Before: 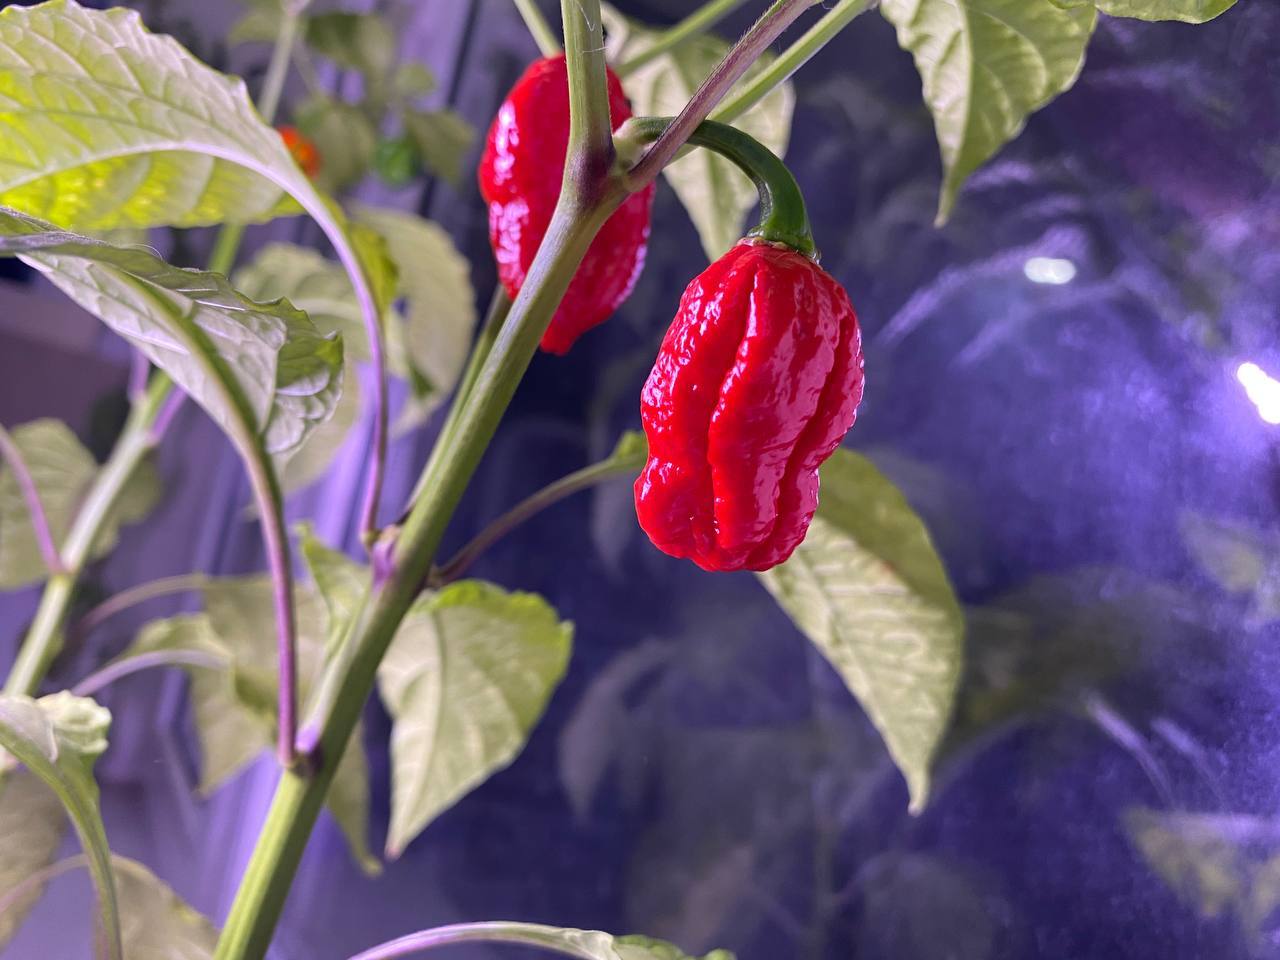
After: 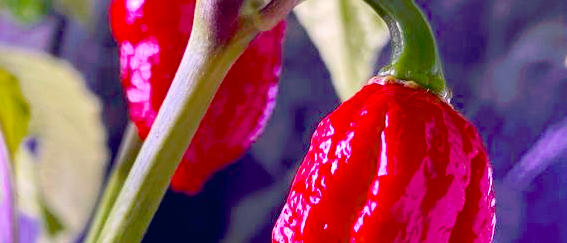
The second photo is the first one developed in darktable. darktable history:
shadows and highlights: shadows 20.84, highlights -37.4, soften with gaussian
color zones: curves: ch0 [(0, 0.5) (0.143, 0.5) (0.286, 0.5) (0.429, 0.5) (0.571, 0.5) (0.714, 0.476) (0.857, 0.5) (1, 0.5)]; ch2 [(0, 0.5) (0.143, 0.5) (0.286, 0.5) (0.429, 0.5) (0.571, 0.5) (0.714, 0.487) (0.857, 0.5) (1, 0.5)], mix 99.97%
tone curve: curves: ch0 [(0, 0) (0.003, 0.013) (0.011, 0.017) (0.025, 0.035) (0.044, 0.093) (0.069, 0.146) (0.1, 0.179) (0.136, 0.243) (0.177, 0.294) (0.224, 0.332) (0.277, 0.412) (0.335, 0.454) (0.399, 0.531) (0.468, 0.611) (0.543, 0.669) (0.623, 0.738) (0.709, 0.823) (0.801, 0.881) (0.898, 0.951) (1, 1)], preserve colors none
crop: left 28.902%, top 16.858%, right 26.73%, bottom 57.764%
color balance rgb: perceptual saturation grading › global saturation 19.517%, perceptual brilliance grading › highlights 10.149%, perceptual brilliance grading › mid-tones 4.628%, global vibrance 15.85%, saturation formula JzAzBz (2021)
